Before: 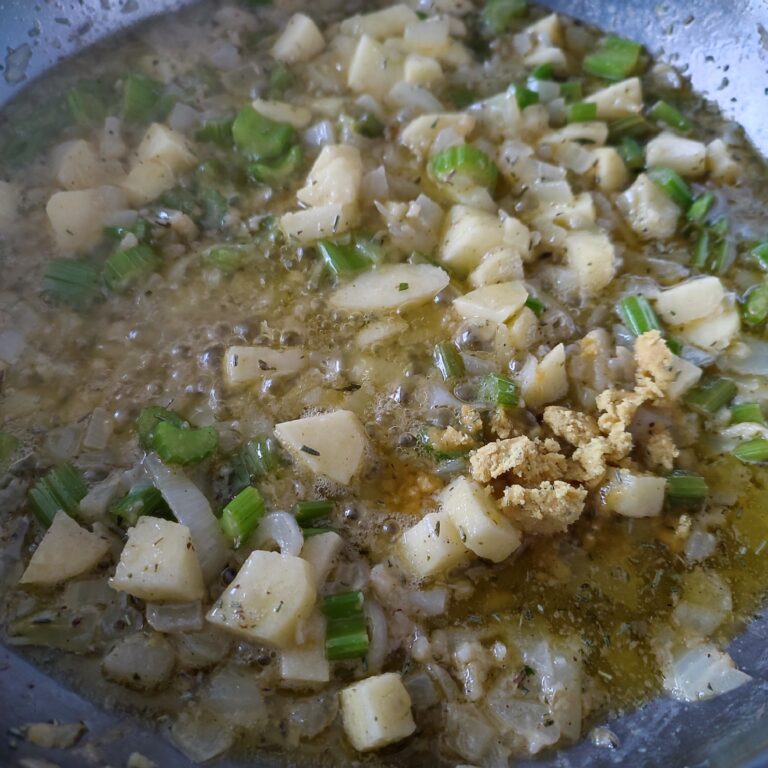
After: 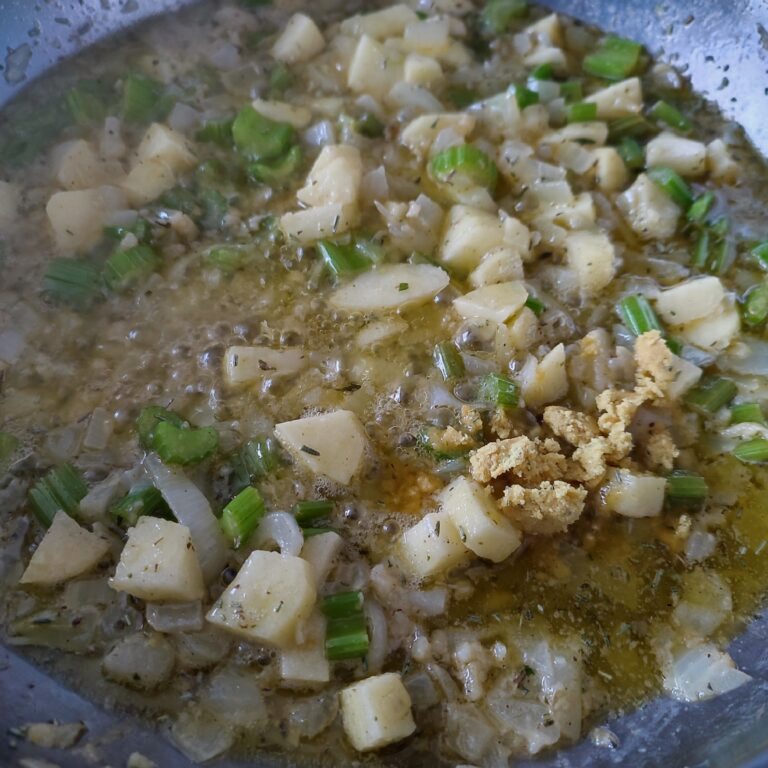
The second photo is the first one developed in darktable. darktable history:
shadows and highlights: white point adjustment -3.7, highlights -63.68, soften with gaussian
exposure: compensate exposure bias true, compensate highlight preservation false
